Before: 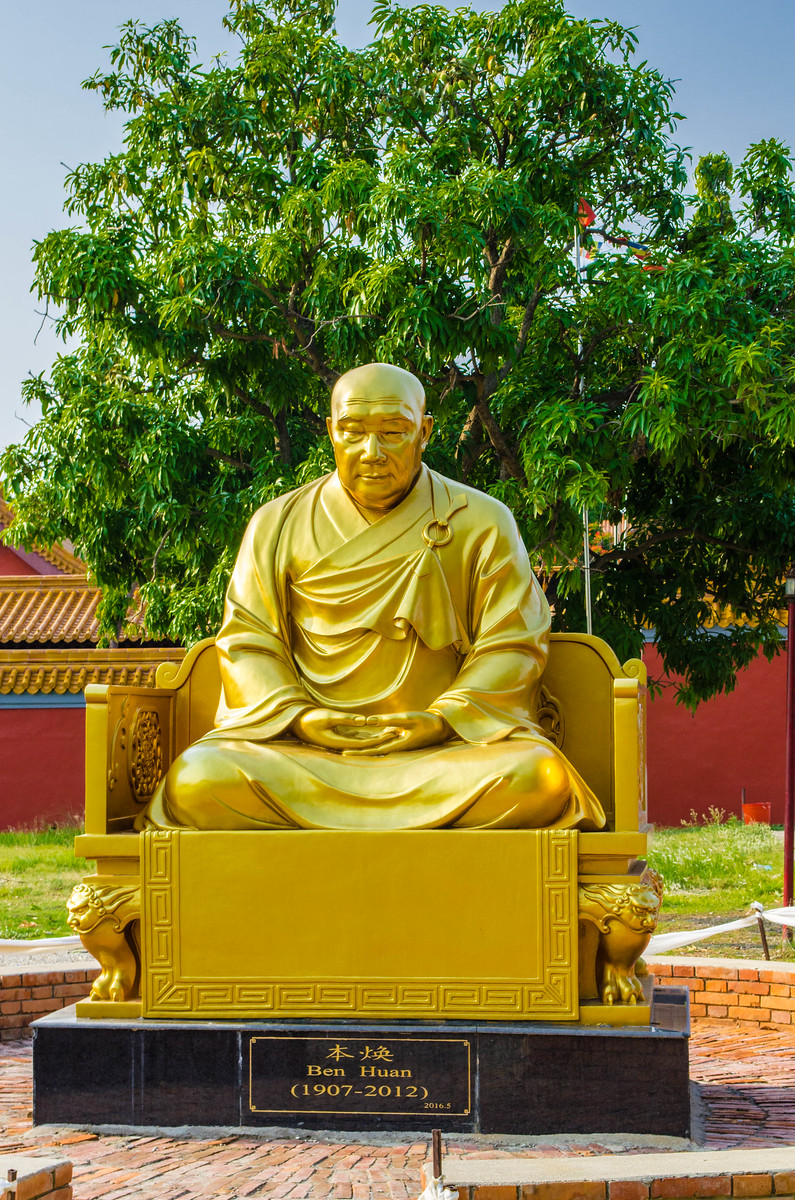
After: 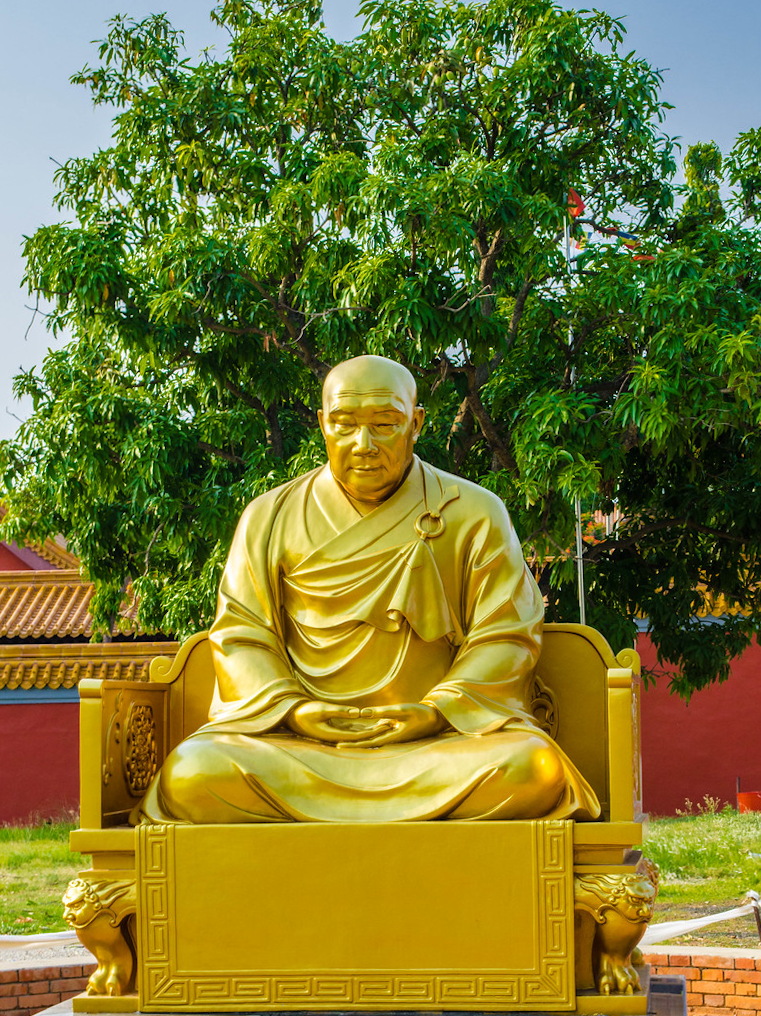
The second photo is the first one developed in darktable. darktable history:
crop and rotate: angle 0.517°, left 0.313%, right 2.589%, bottom 14.173%
